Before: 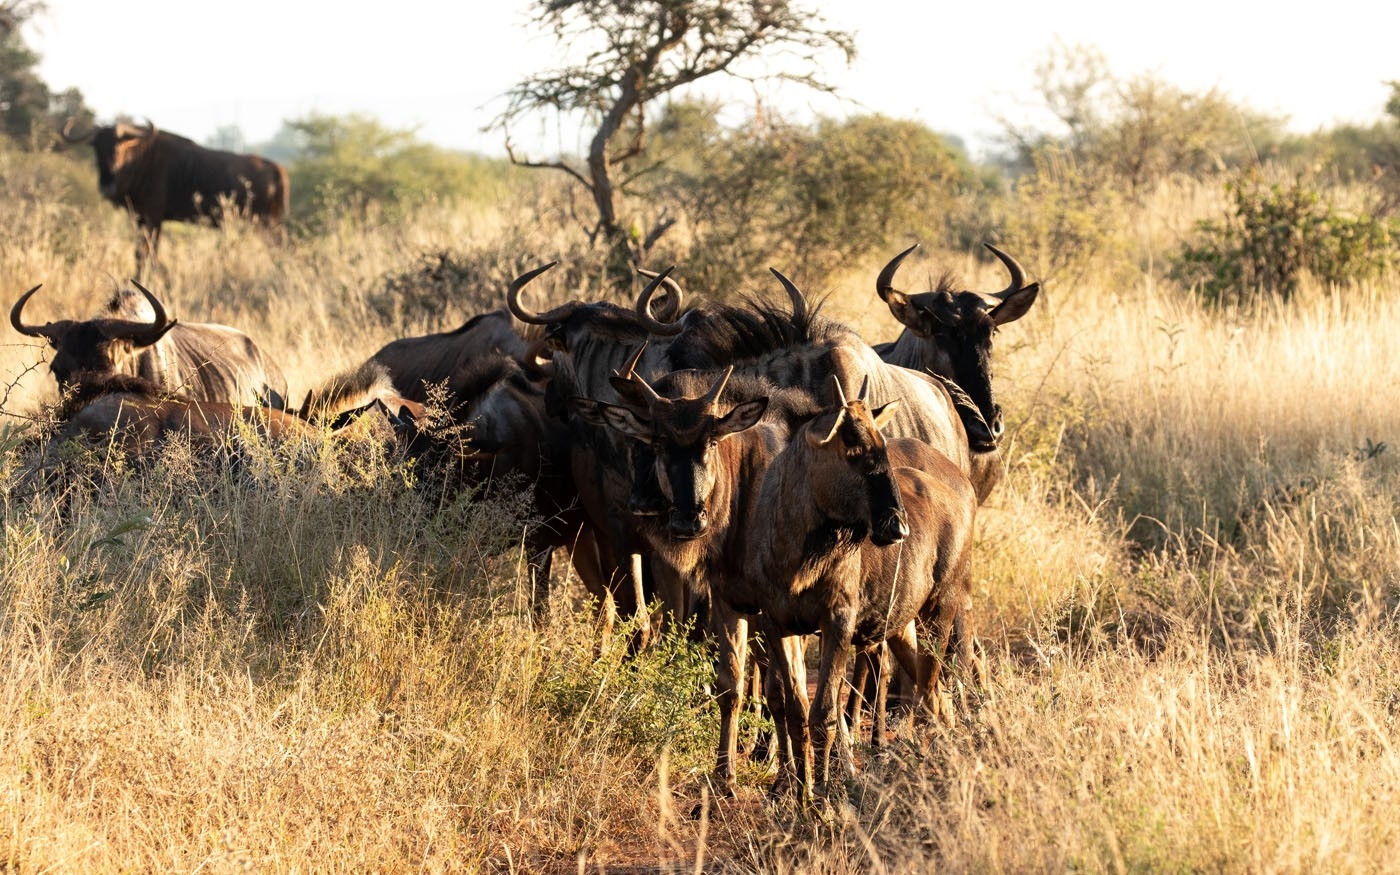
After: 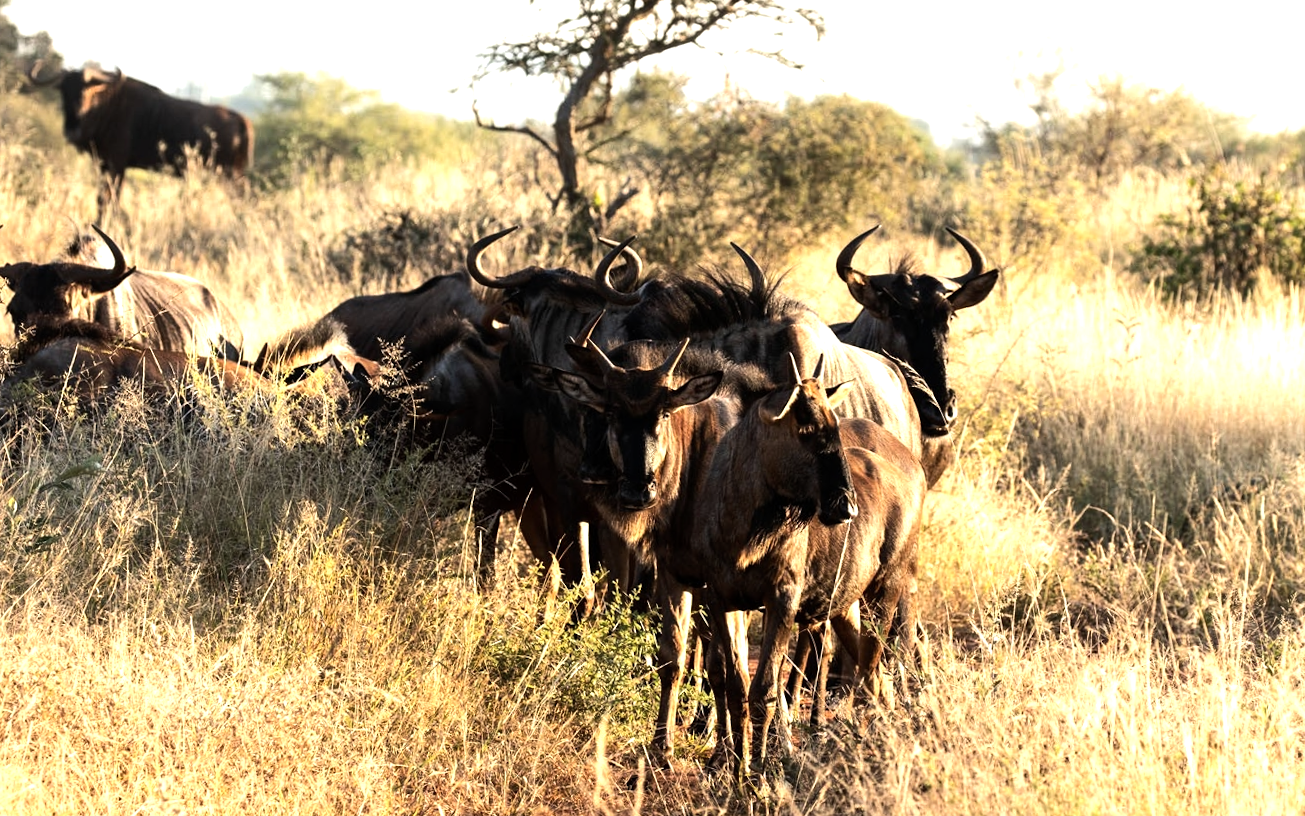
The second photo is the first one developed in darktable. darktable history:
crop and rotate: angle -2.63°
tone equalizer: -8 EV -0.747 EV, -7 EV -0.681 EV, -6 EV -0.584 EV, -5 EV -0.42 EV, -3 EV 0.393 EV, -2 EV 0.6 EV, -1 EV 0.691 EV, +0 EV 0.723 EV, edges refinement/feathering 500, mask exposure compensation -1.57 EV, preserve details no
